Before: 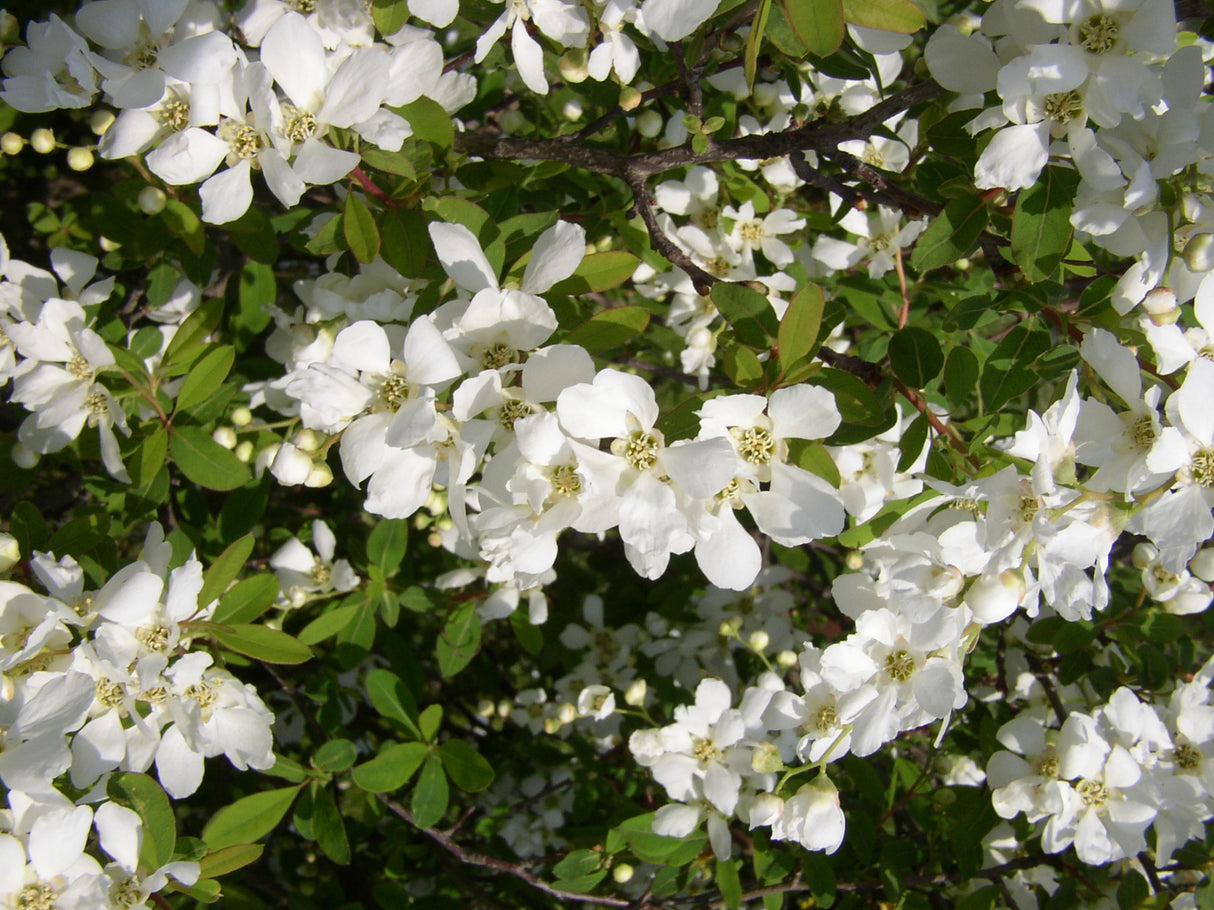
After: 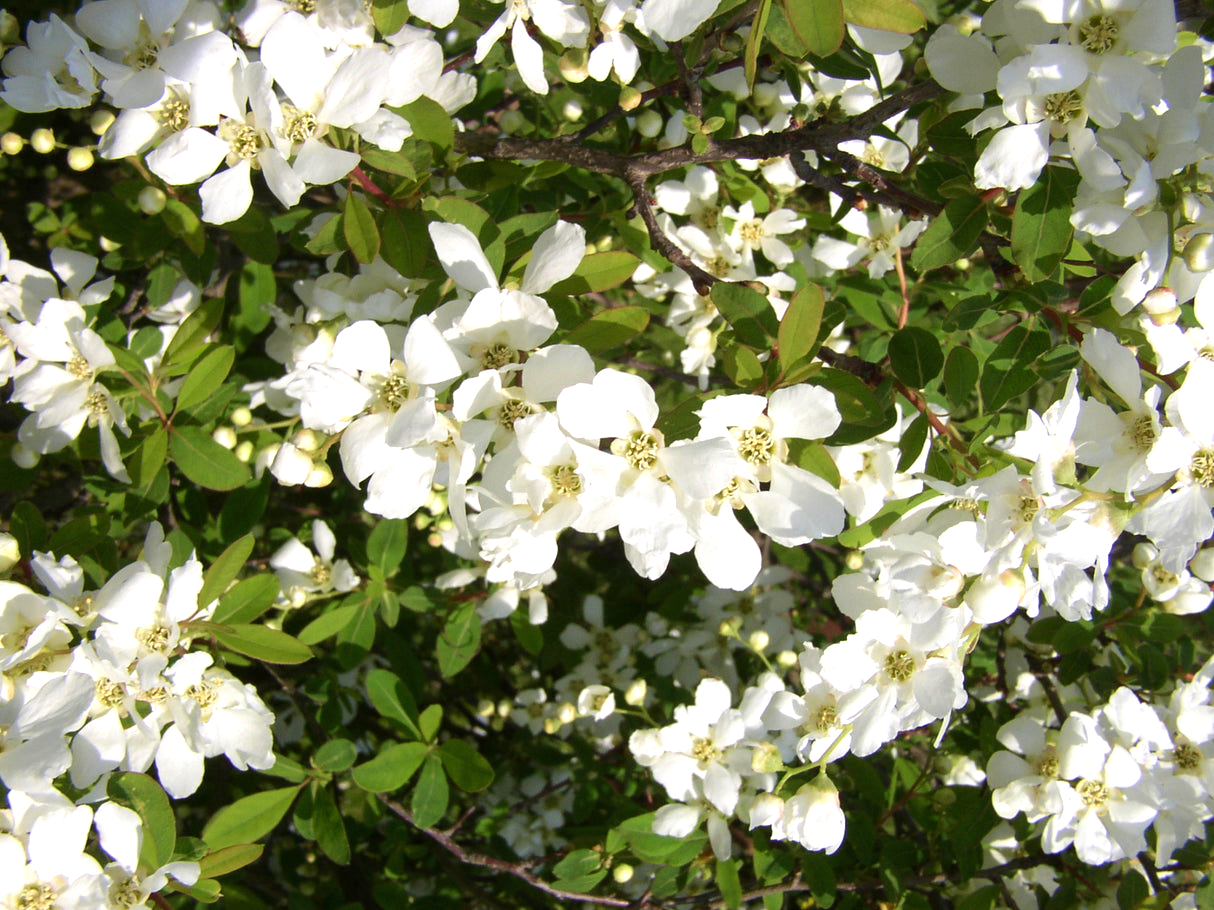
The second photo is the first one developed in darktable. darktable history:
shadows and highlights: shadows 11.14, white point adjustment 1.13, highlights -1.71, soften with gaussian
exposure: exposure 0.49 EV, compensate exposure bias true, compensate highlight preservation false
velvia: on, module defaults
